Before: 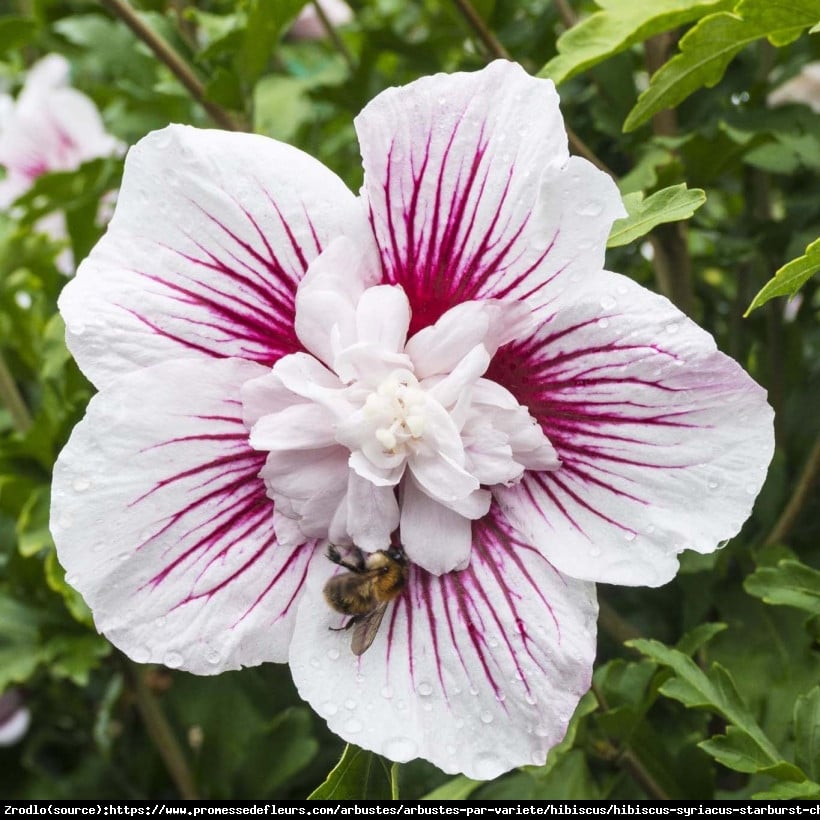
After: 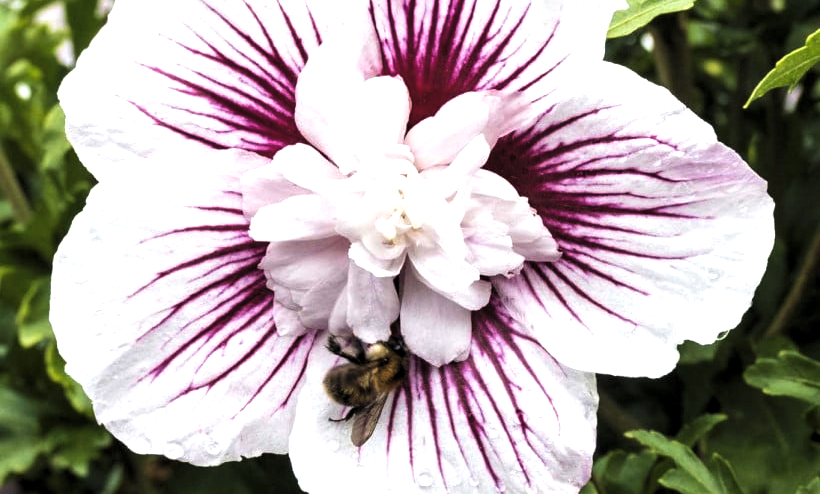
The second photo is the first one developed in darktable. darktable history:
crop and rotate: top 25.608%, bottom 14.027%
exposure: black level correction -0.003, exposure 0.043 EV, compensate exposure bias true, compensate highlight preservation false
velvia: on, module defaults
levels: levels [0.129, 0.519, 0.867]
